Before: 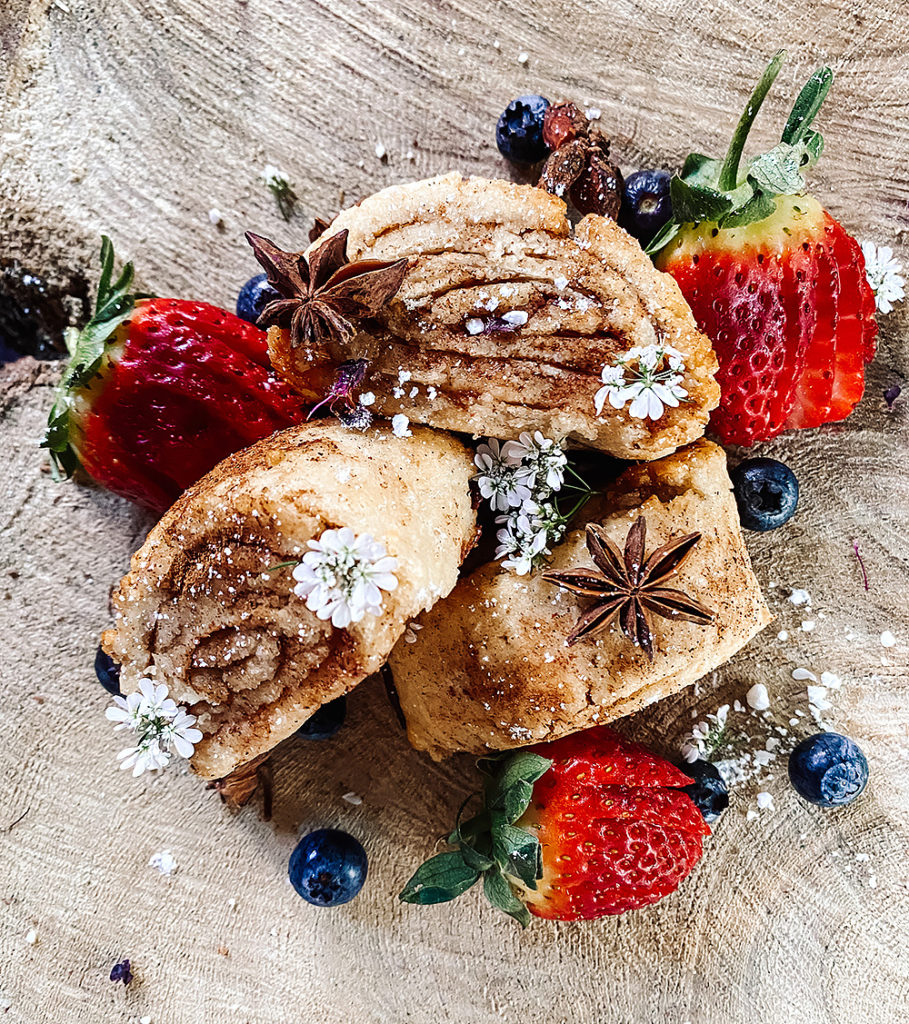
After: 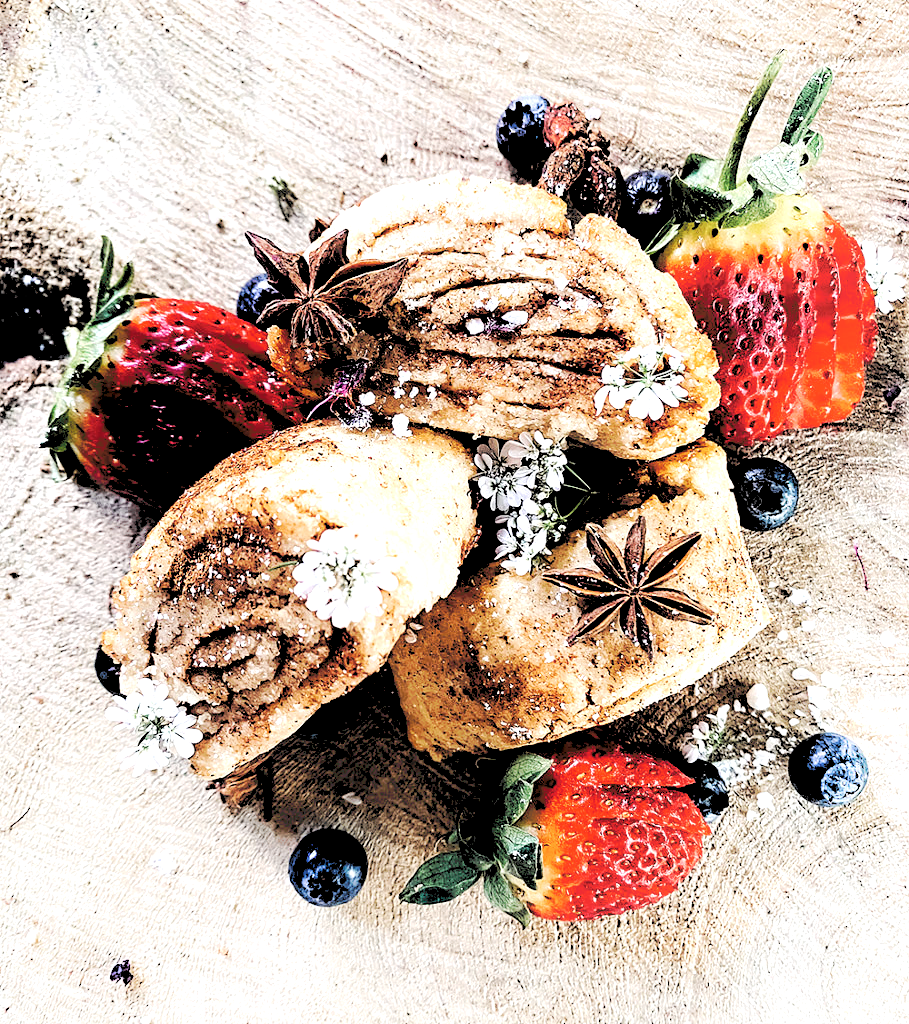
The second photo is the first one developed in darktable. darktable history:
tone curve: curves: ch0 [(0, 0) (0.003, 0.055) (0.011, 0.111) (0.025, 0.126) (0.044, 0.169) (0.069, 0.215) (0.1, 0.199) (0.136, 0.207) (0.177, 0.259) (0.224, 0.327) (0.277, 0.361) (0.335, 0.431) (0.399, 0.501) (0.468, 0.589) (0.543, 0.683) (0.623, 0.73) (0.709, 0.796) (0.801, 0.863) (0.898, 0.921) (1, 1)], preserve colors none
exposure: exposure 0.6 EV, compensate highlight preservation false
rgb levels: levels [[0.034, 0.472, 0.904], [0, 0.5, 1], [0, 0.5, 1]]
tone equalizer: on, module defaults
shadows and highlights: shadows -70, highlights 35, soften with gaussian
